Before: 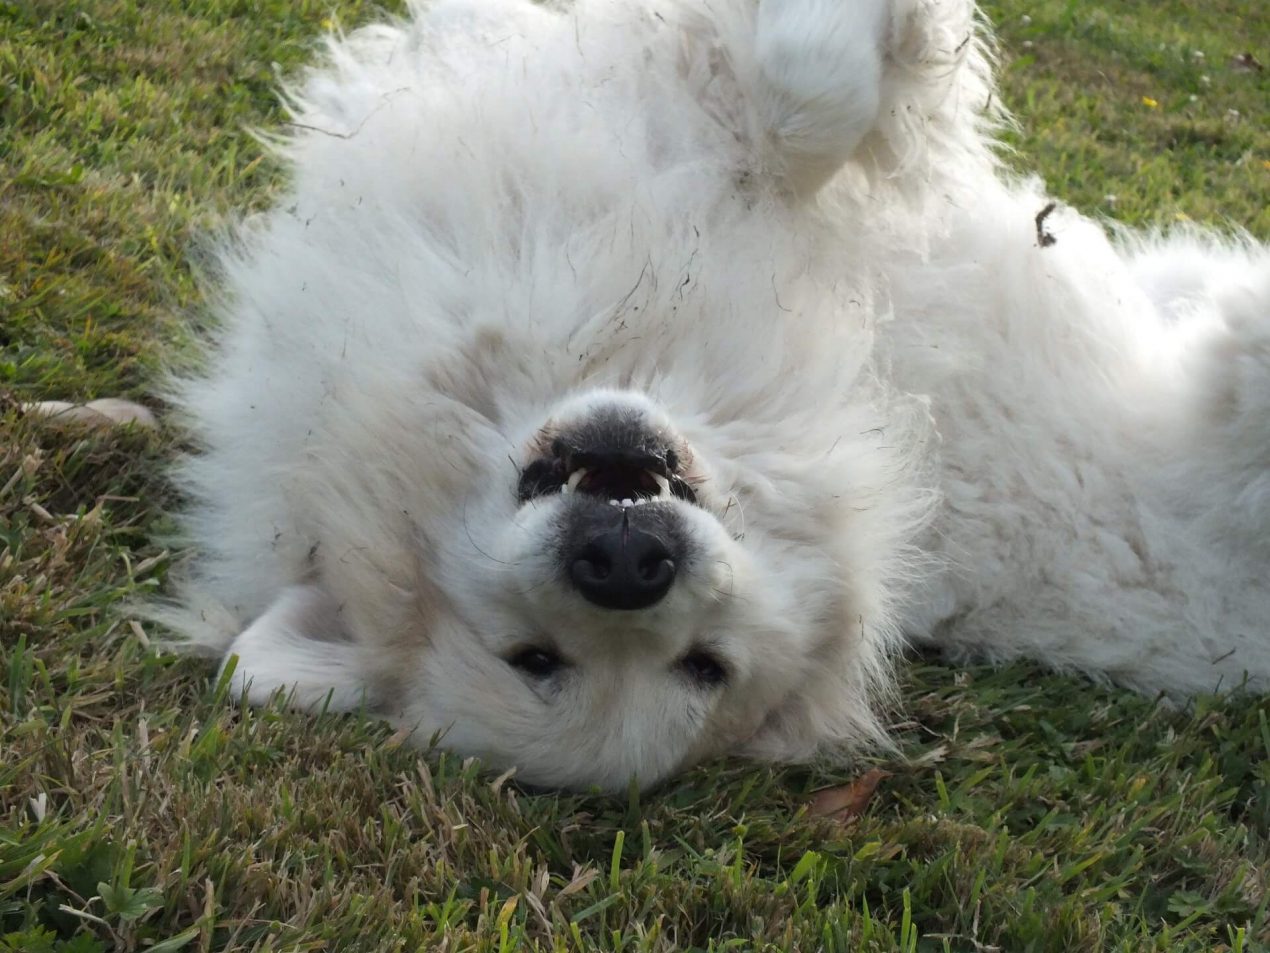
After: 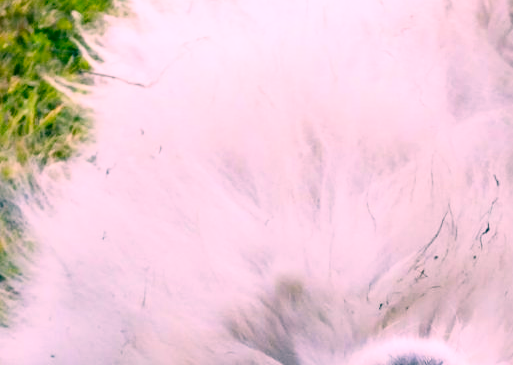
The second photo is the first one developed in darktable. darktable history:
crop: left 15.753%, top 5.43%, right 43.841%, bottom 56.185%
contrast brightness saturation: contrast 0.101, brightness -0.255, saturation 0.139
color correction: highlights a* 17.07, highlights b* 0.239, shadows a* -14.73, shadows b* -14.74, saturation 1.5
base curve: curves: ch0 [(0, 0) (0.008, 0.007) (0.022, 0.029) (0.048, 0.089) (0.092, 0.197) (0.191, 0.399) (0.275, 0.534) (0.357, 0.65) (0.477, 0.78) (0.542, 0.833) (0.799, 0.973) (1, 1)], preserve colors none
